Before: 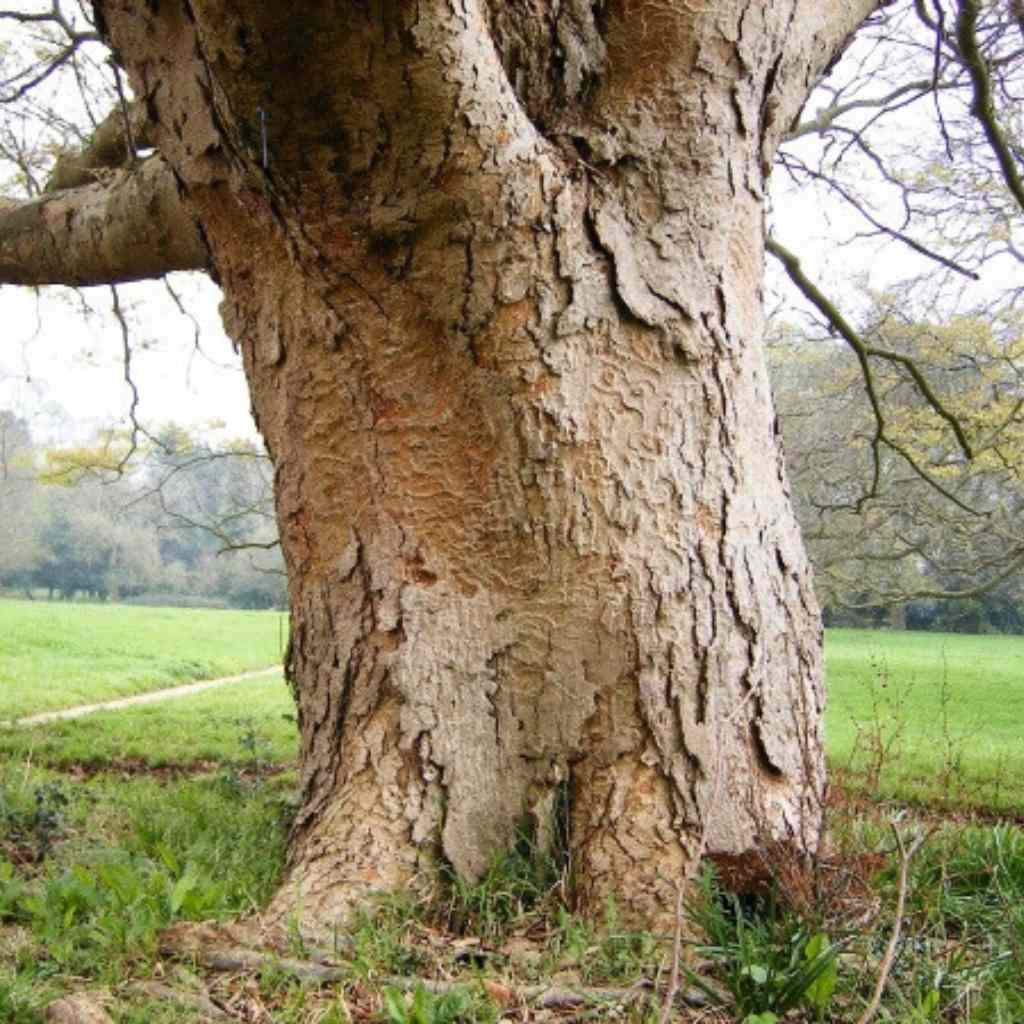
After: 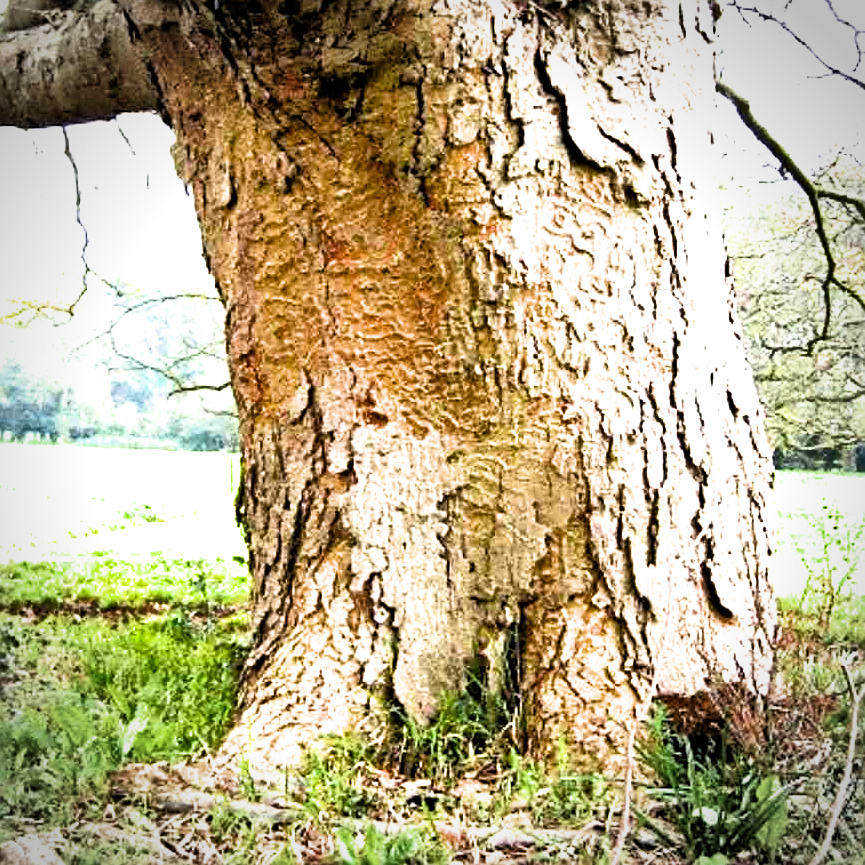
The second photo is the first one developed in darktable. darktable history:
sharpen: radius 2.767
crop and rotate: left 4.842%, top 15.51%, right 10.668%
filmic rgb: black relative exposure -3.64 EV, white relative exposure 2.44 EV, hardness 3.29
exposure: black level correction 0, exposure 1.2 EV, compensate exposure bias true, compensate highlight preservation false
white balance: red 0.978, blue 0.999
shadows and highlights: shadows 25, highlights -48, soften with gaussian
vignetting: automatic ratio true
color balance rgb: perceptual saturation grading › global saturation 20%, global vibrance 20%
